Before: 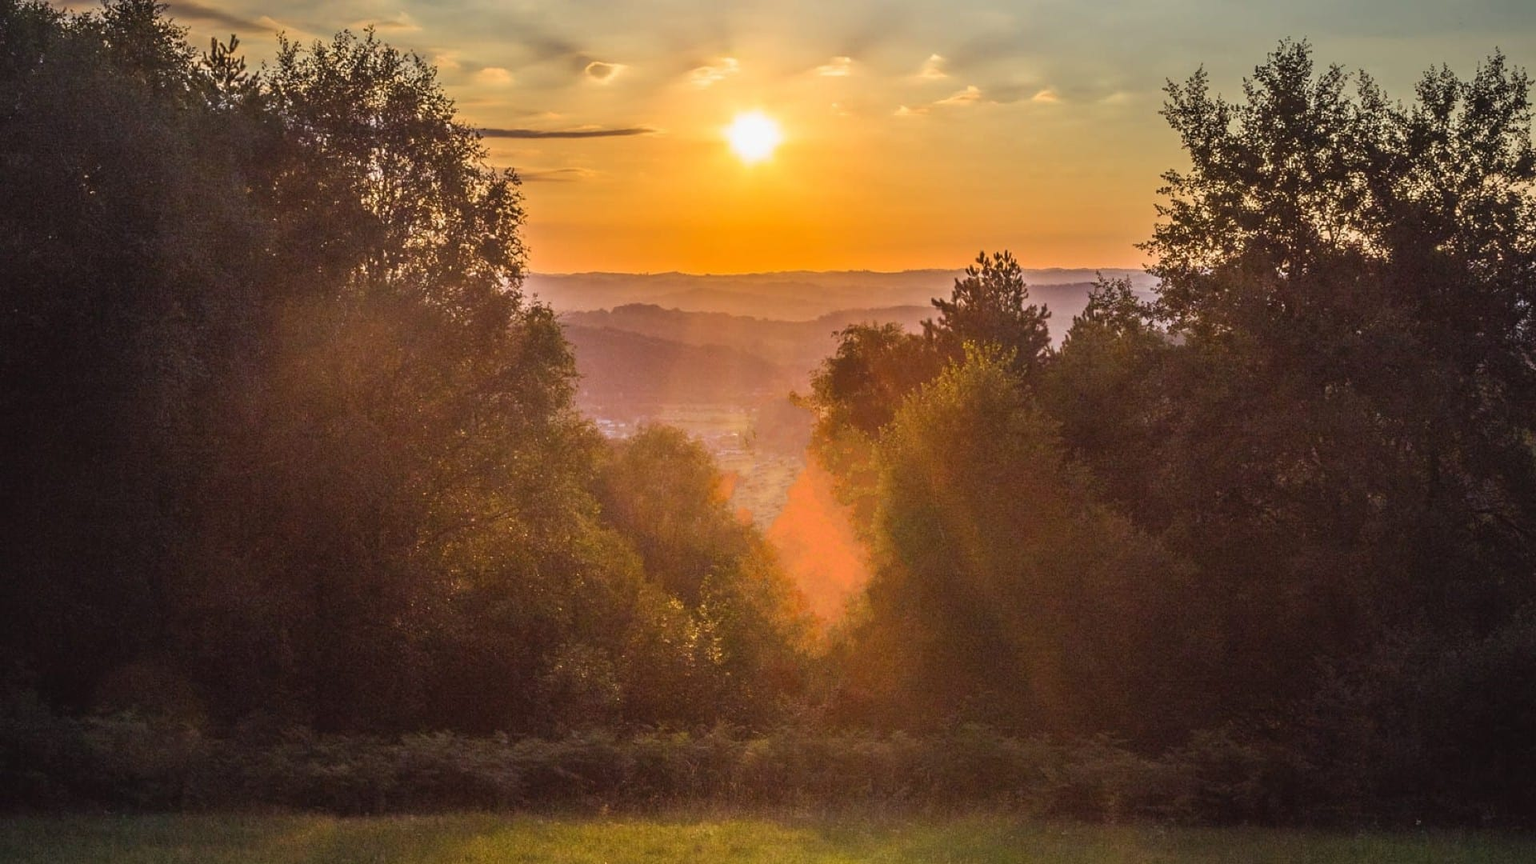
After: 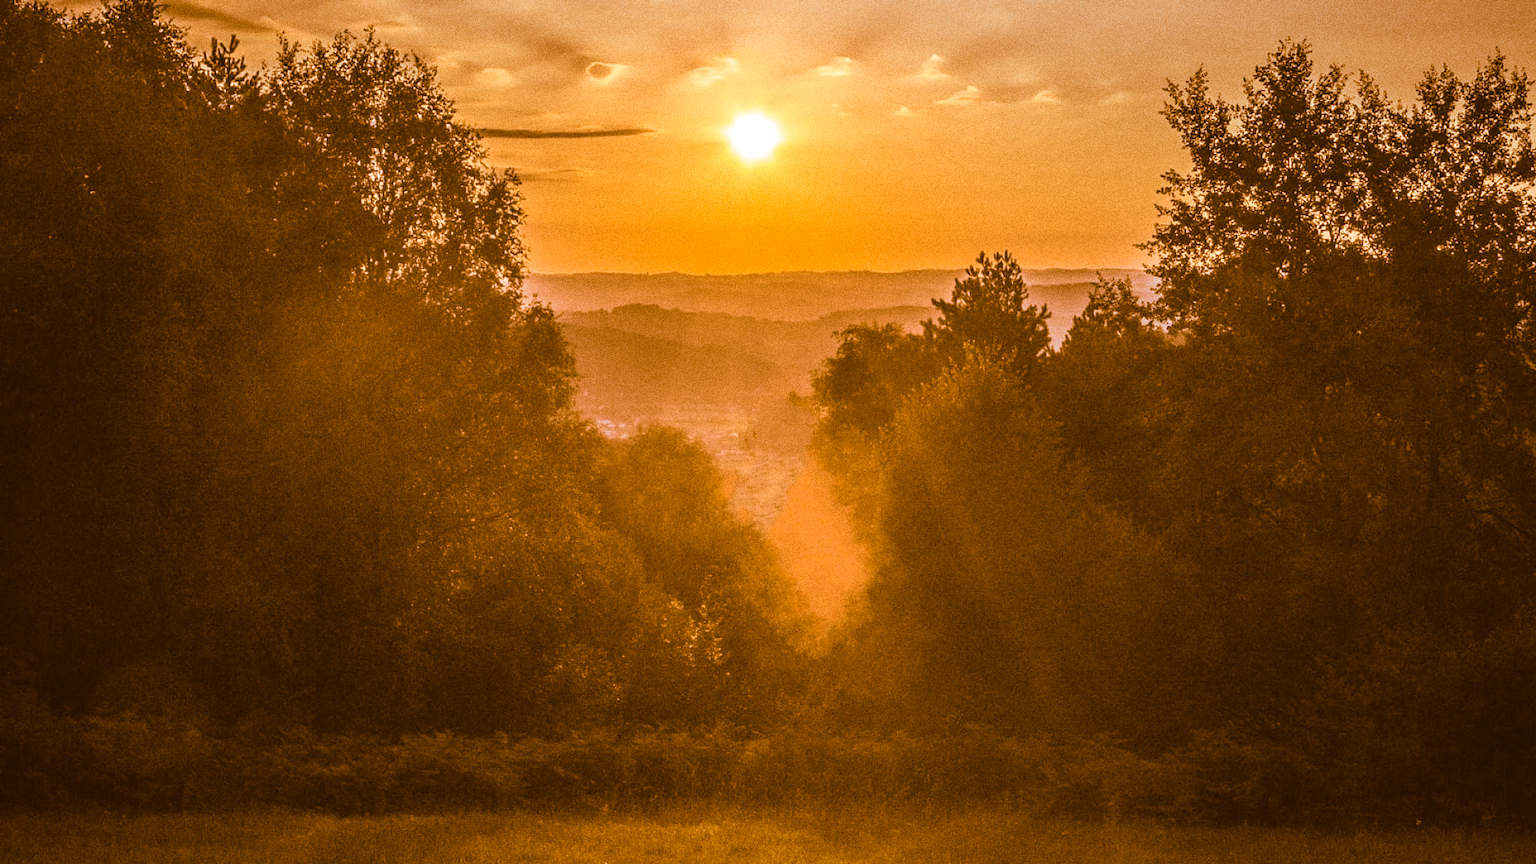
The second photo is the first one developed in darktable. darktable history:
exposure: exposure 0.2 EV, compensate highlight preservation false
split-toning: shadows › hue 26°, shadows › saturation 0.92, highlights › hue 40°, highlights › saturation 0.92, balance -63, compress 0%
grain: coarseness 0.09 ISO, strength 40%
